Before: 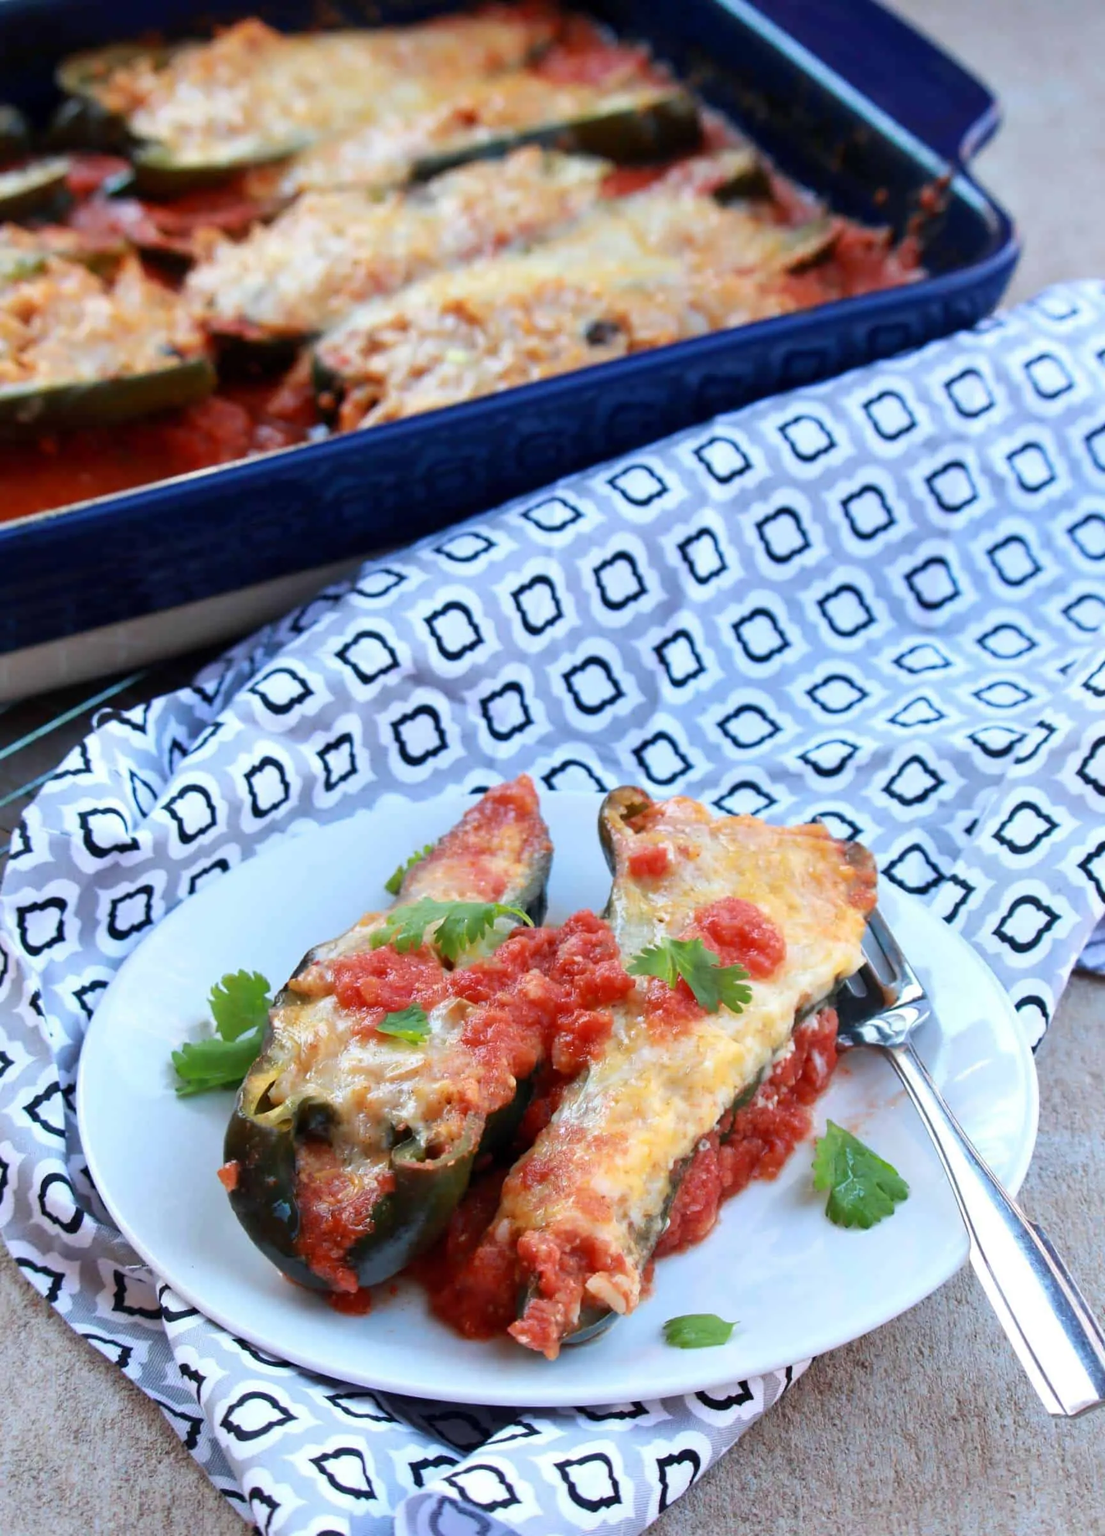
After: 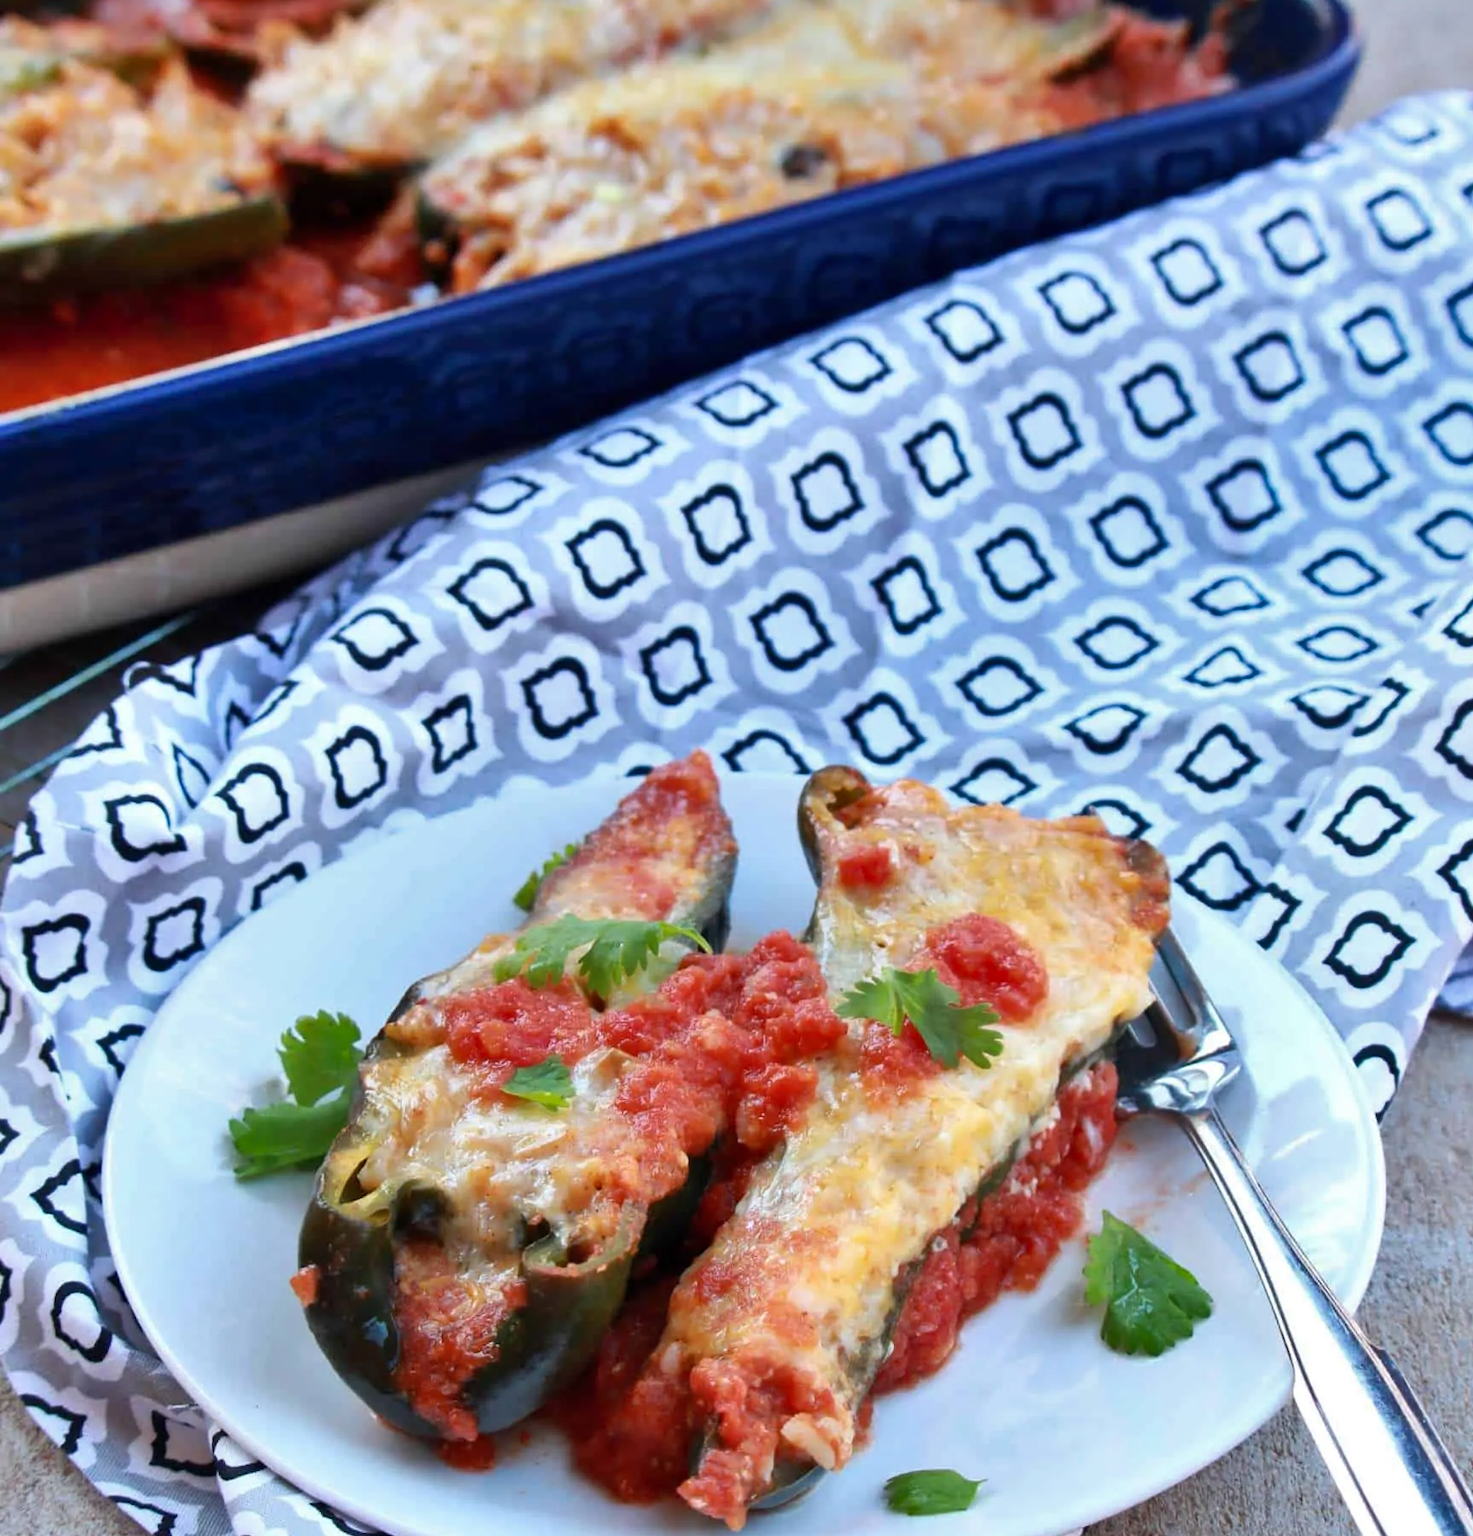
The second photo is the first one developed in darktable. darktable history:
crop: top 13.819%, bottom 11.169%
shadows and highlights: low approximation 0.01, soften with gaussian
